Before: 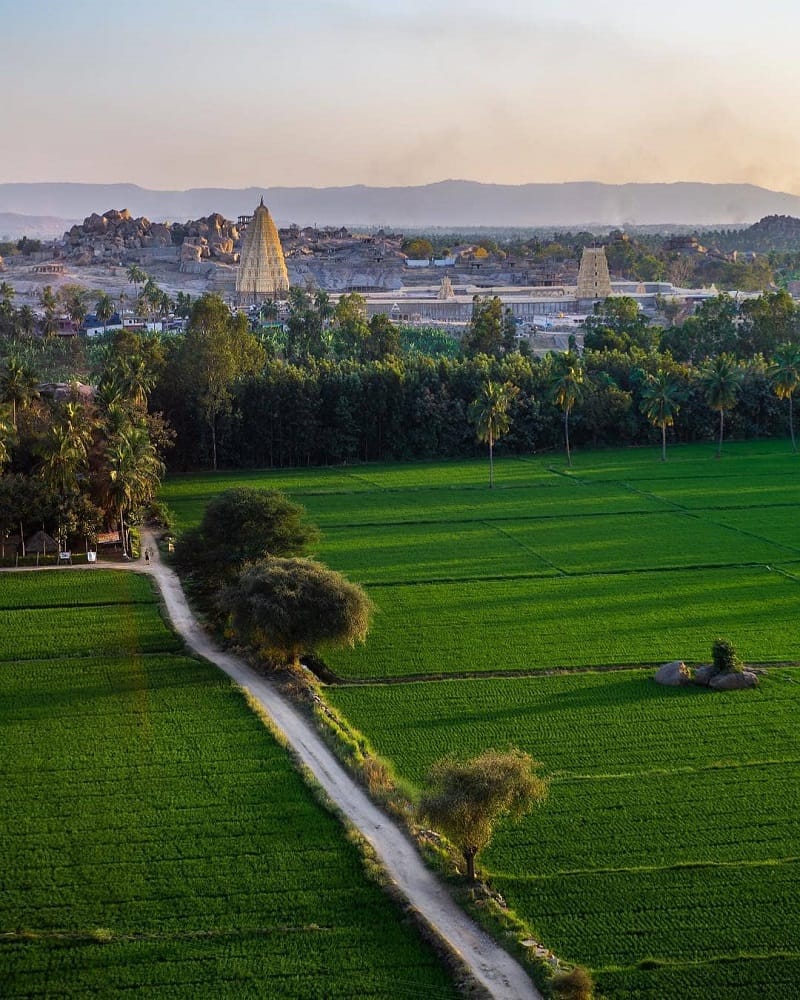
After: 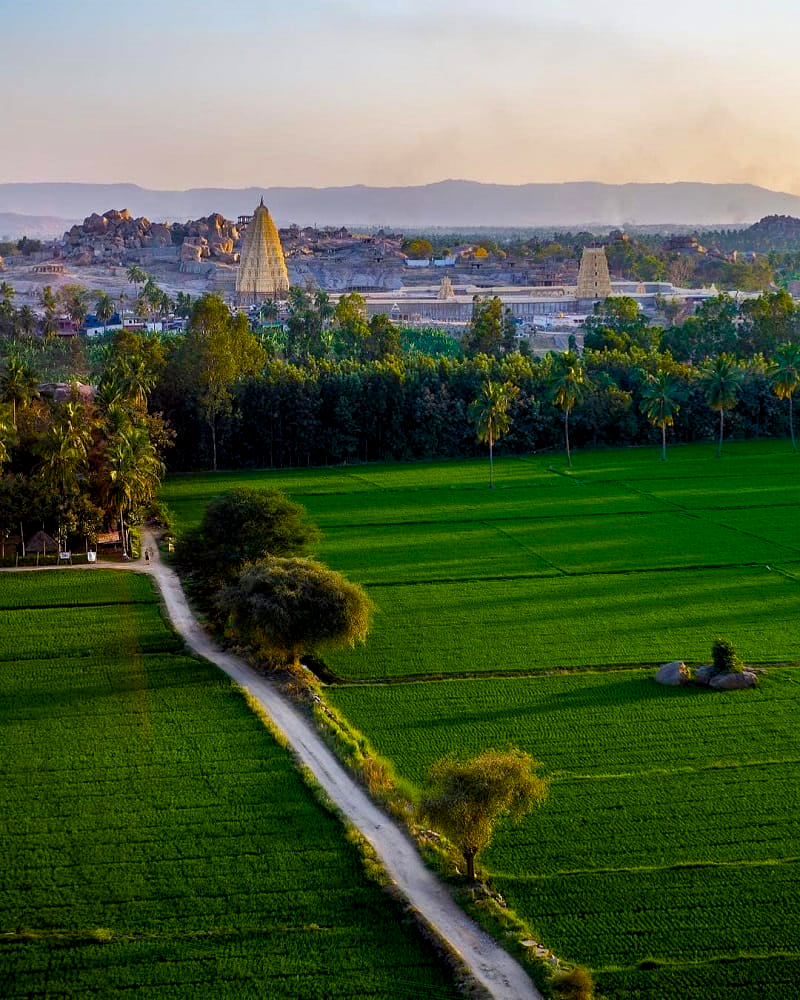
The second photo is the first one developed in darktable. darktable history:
color balance rgb: global offset › luminance -0.508%, perceptual saturation grading › global saturation 20%, perceptual saturation grading › highlights -14.153%, perceptual saturation grading › shadows 49.327%, global vibrance 20%
